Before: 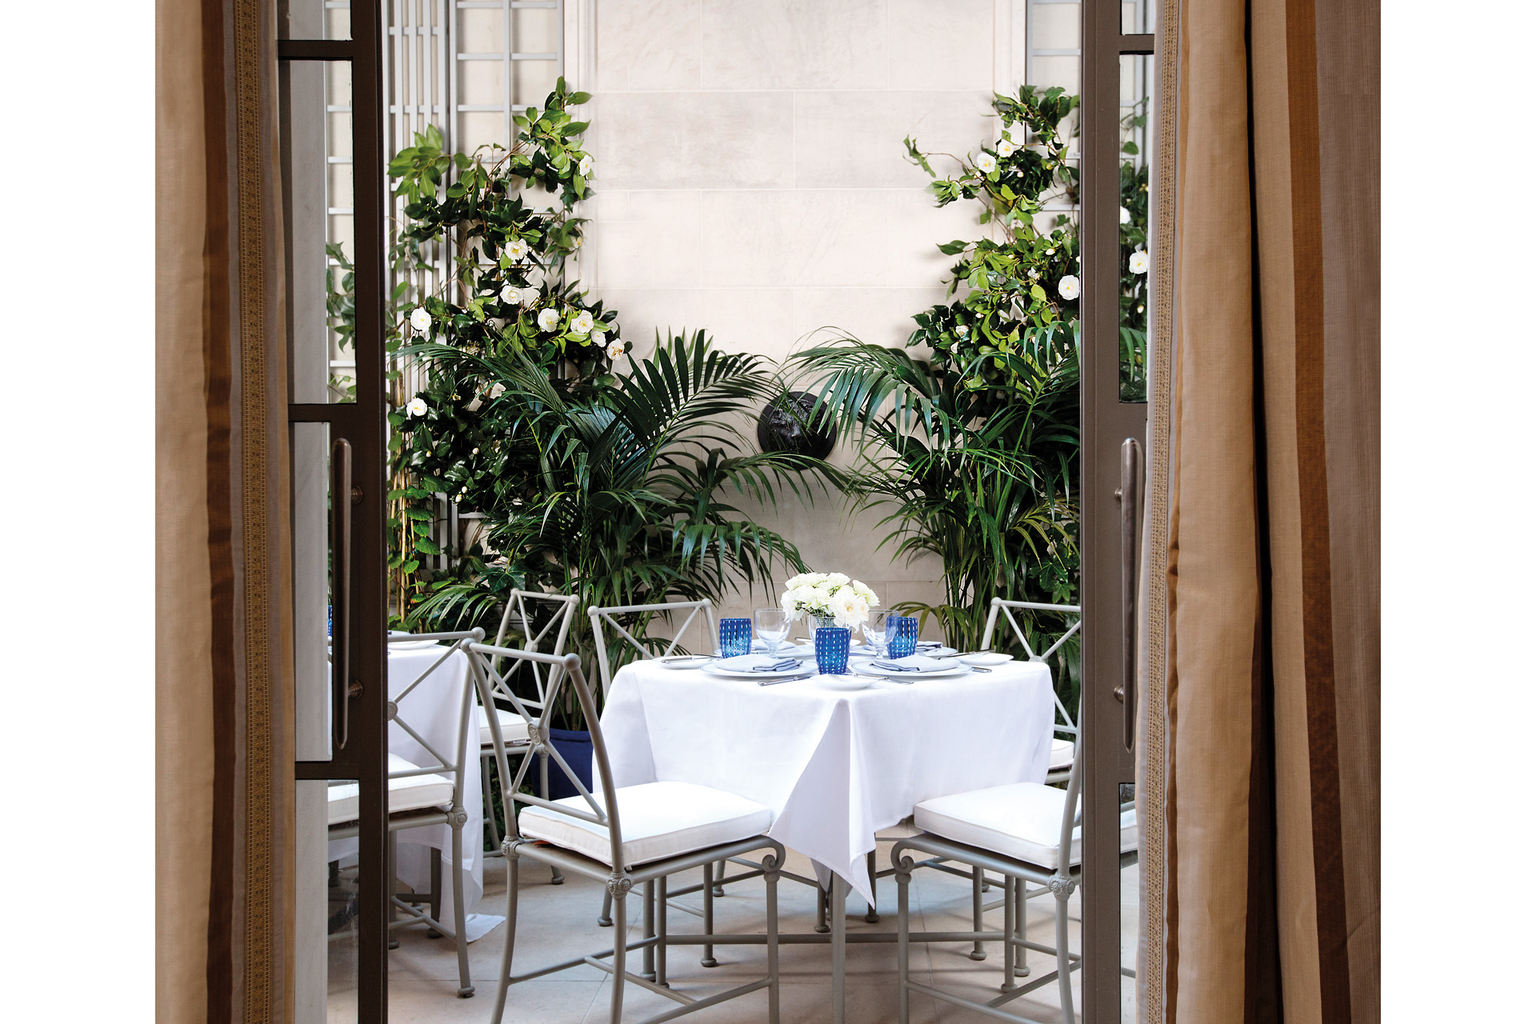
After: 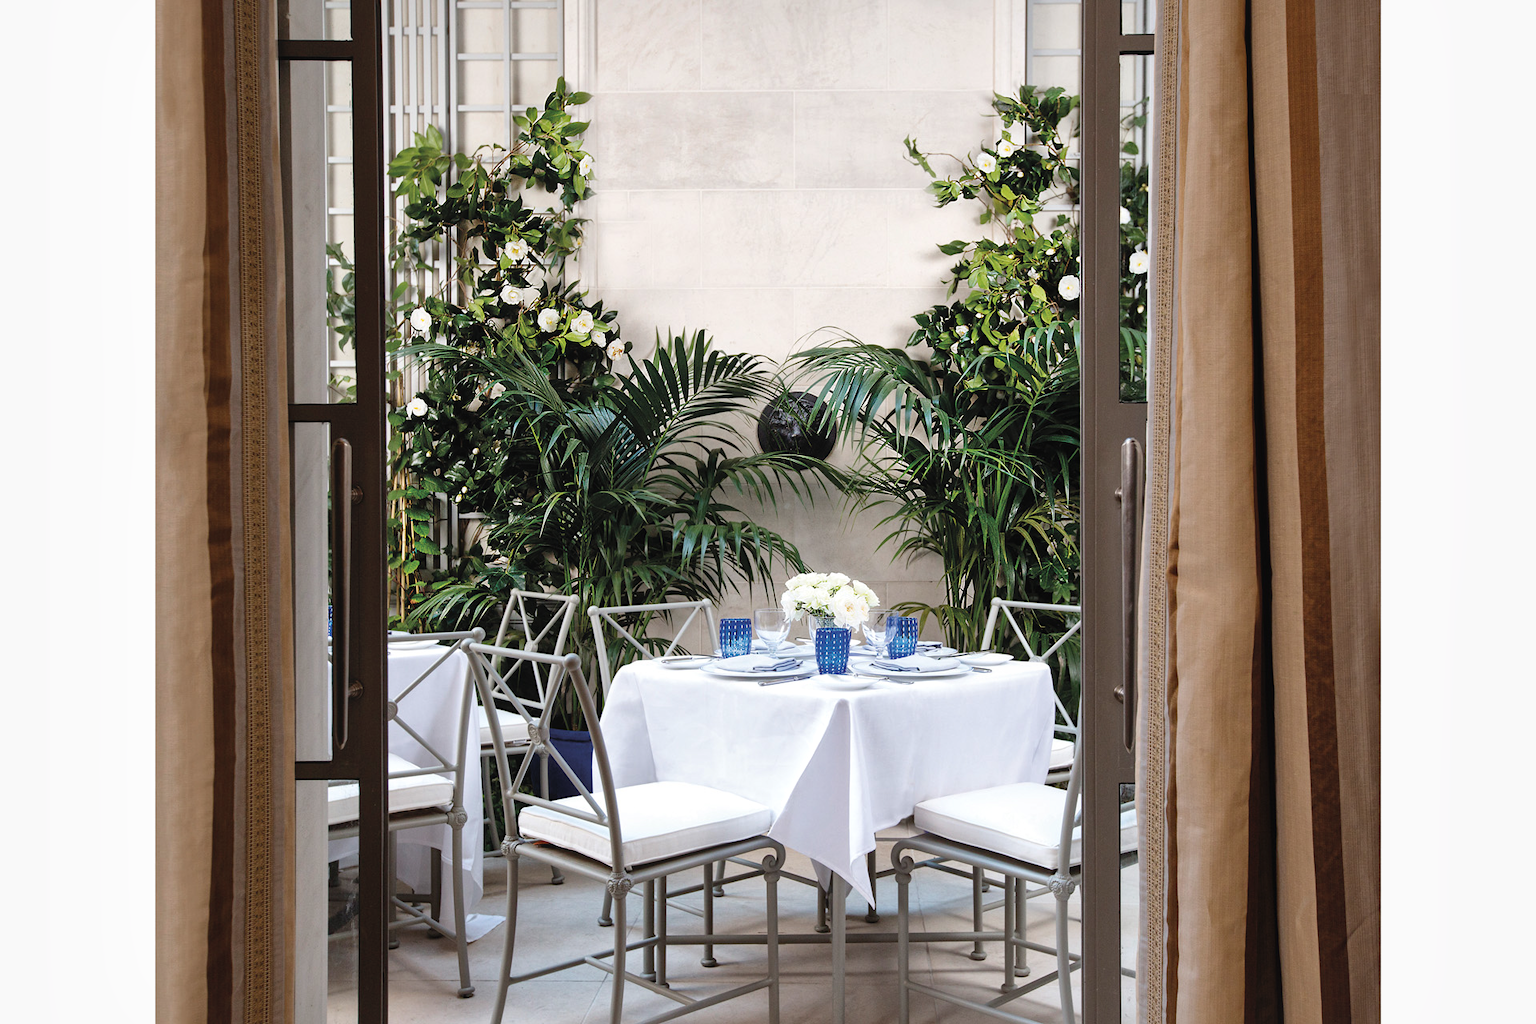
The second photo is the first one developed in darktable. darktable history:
local contrast: mode bilateral grid, contrast 20, coarseness 50, detail 132%, midtone range 0.2
exposure: exposure 0.127 EV, compensate highlight preservation false
contrast brightness saturation: contrast -0.1, saturation -0.1
